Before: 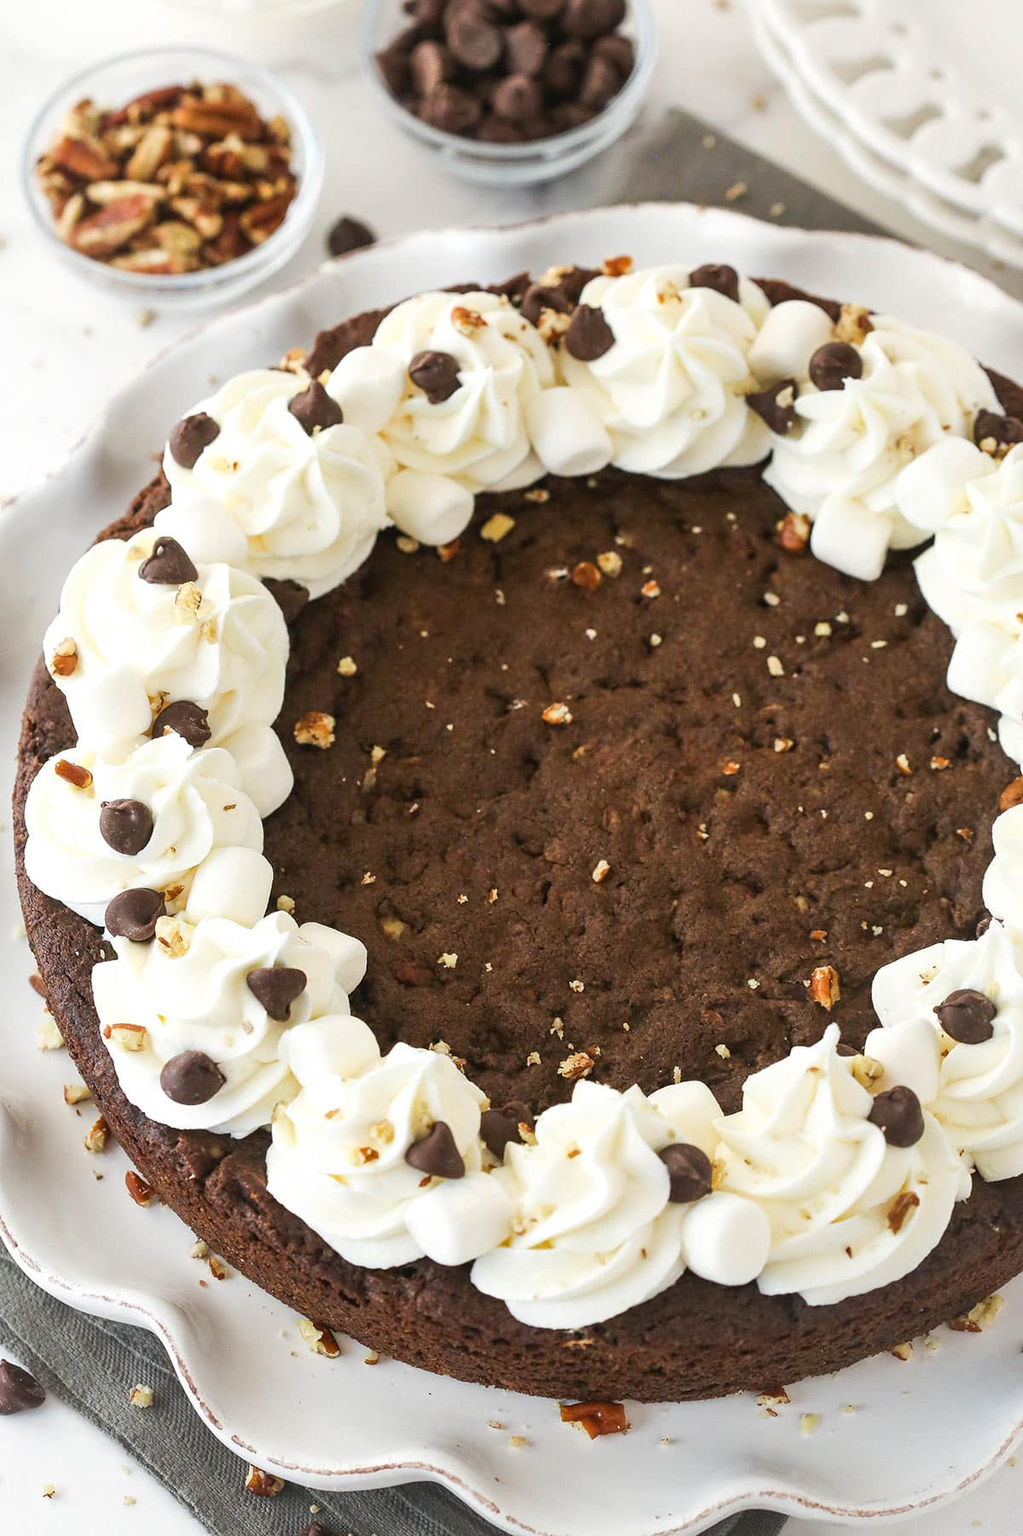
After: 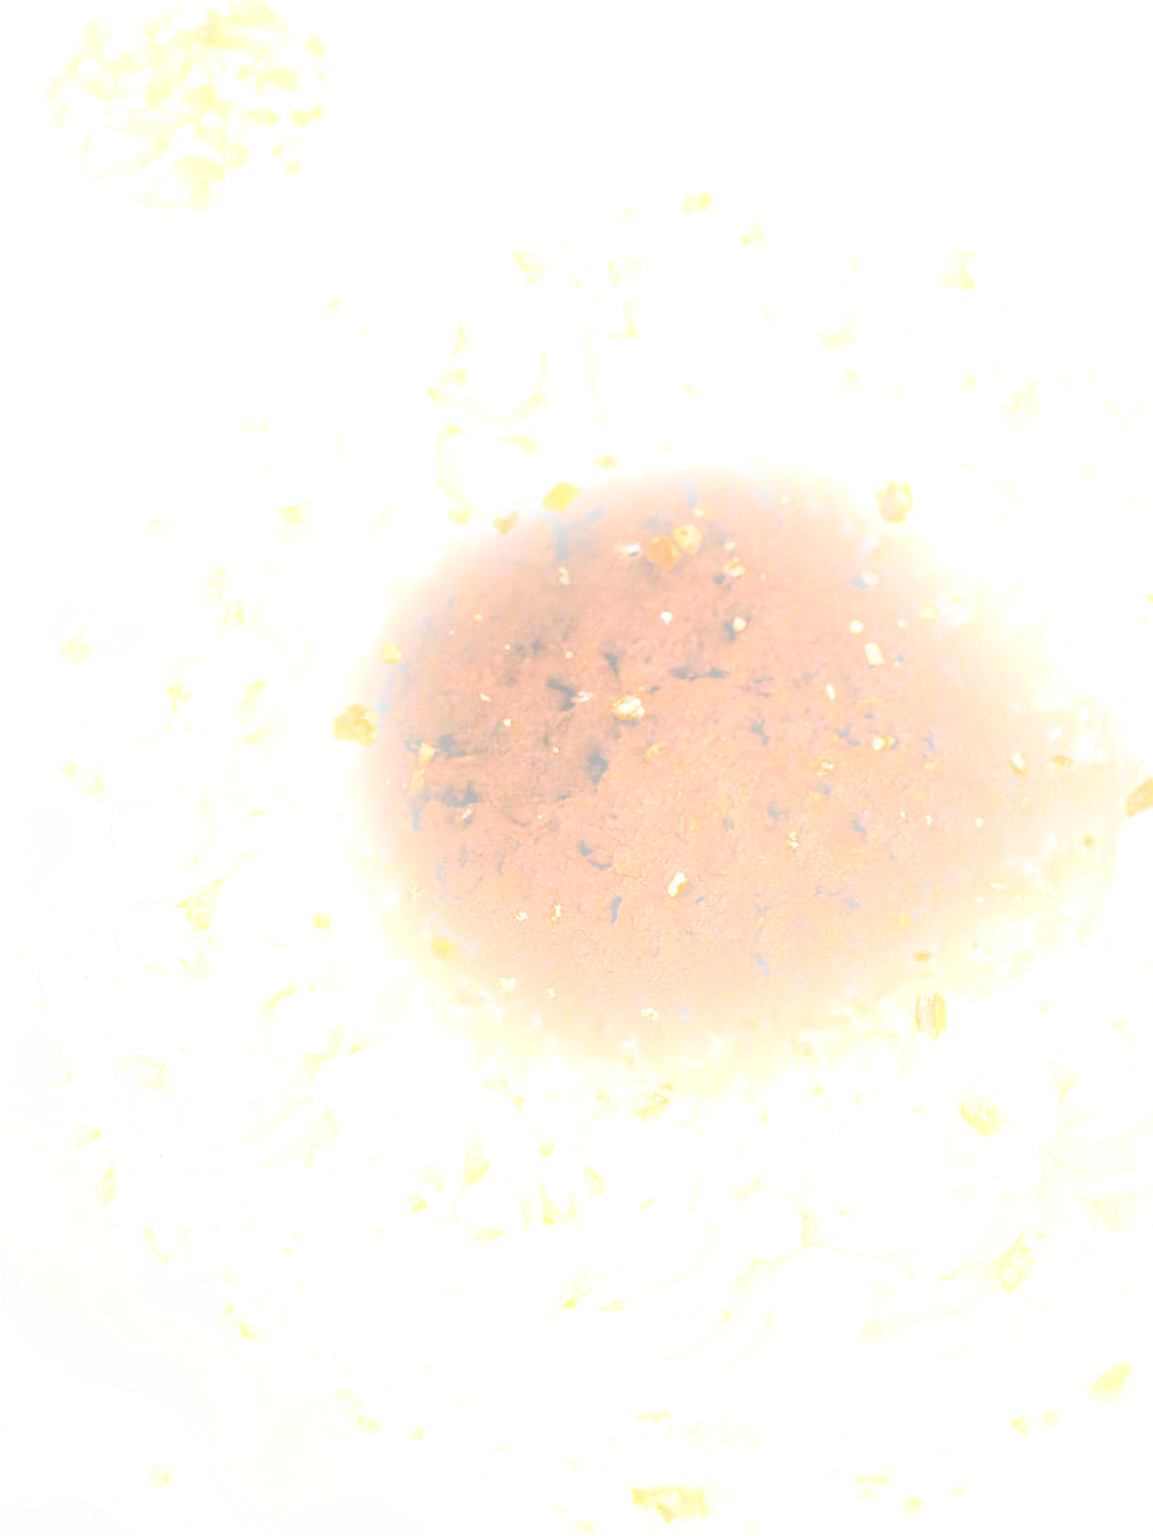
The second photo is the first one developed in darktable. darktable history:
filmic rgb: black relative exposure -3.31 EV, white relative exposure 3.45 EV, hardness 2.36, contrast 1.103
graduated density: hue 238.83°, saturation 50%
bloom: size 25%, threshold 5%, strength 90%
exposure: black level correction 0, exposure 1.5 EV, compensate highlight preservation false
local contrast: detail 130%
crop and rotate: top 5.609%, bottom 5.609%
